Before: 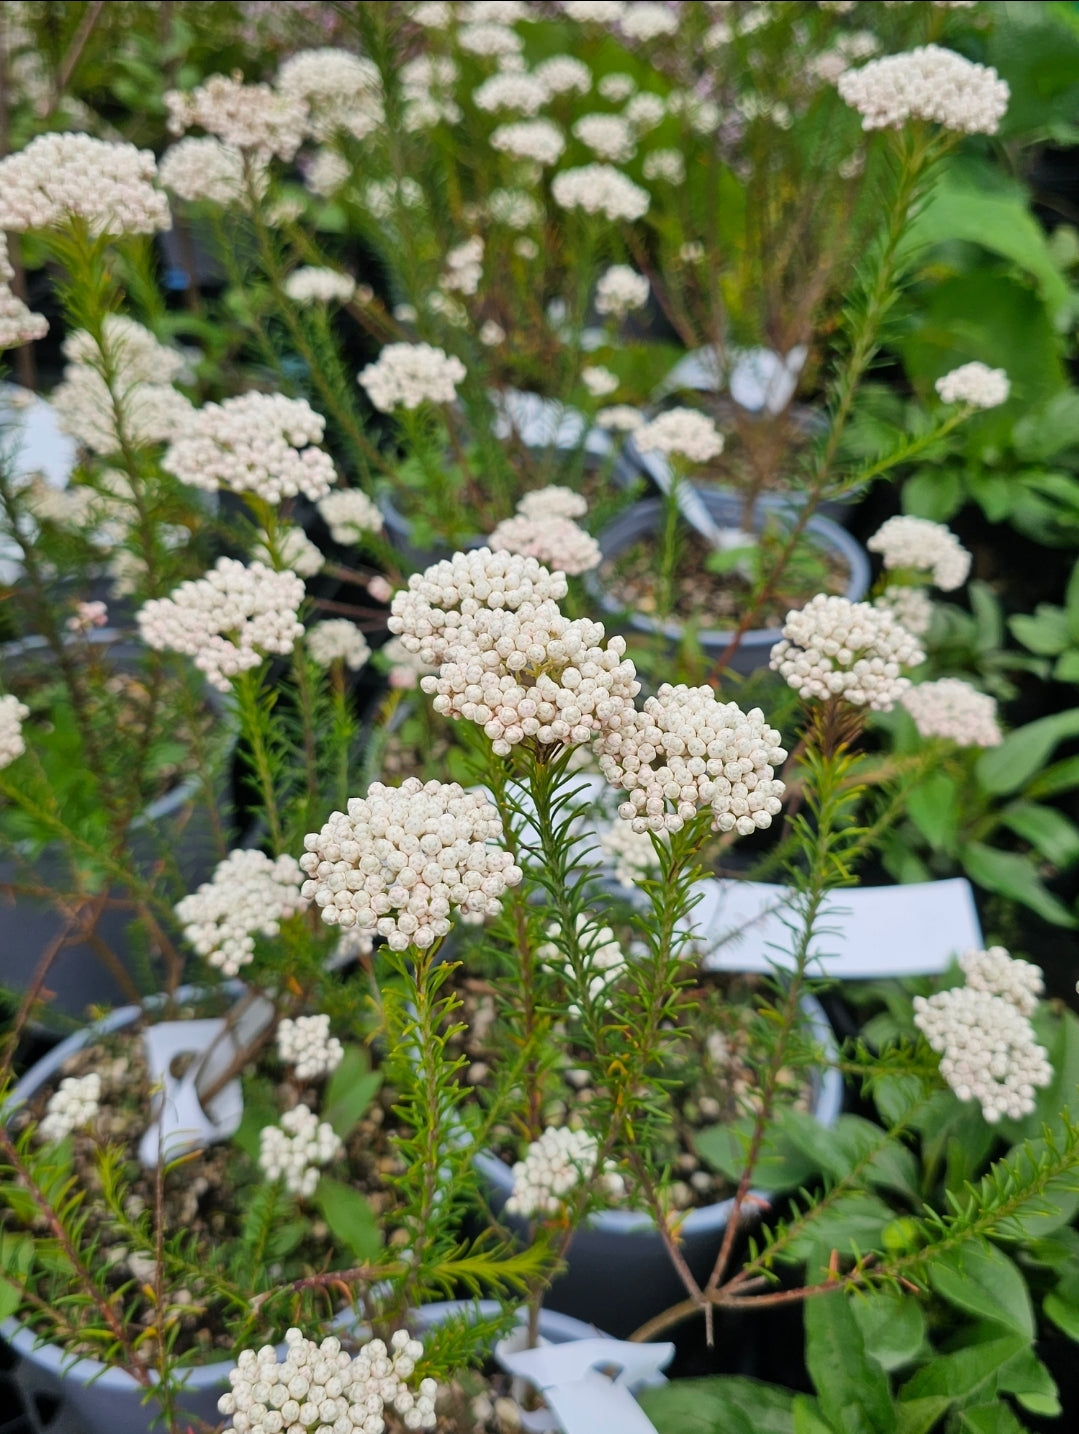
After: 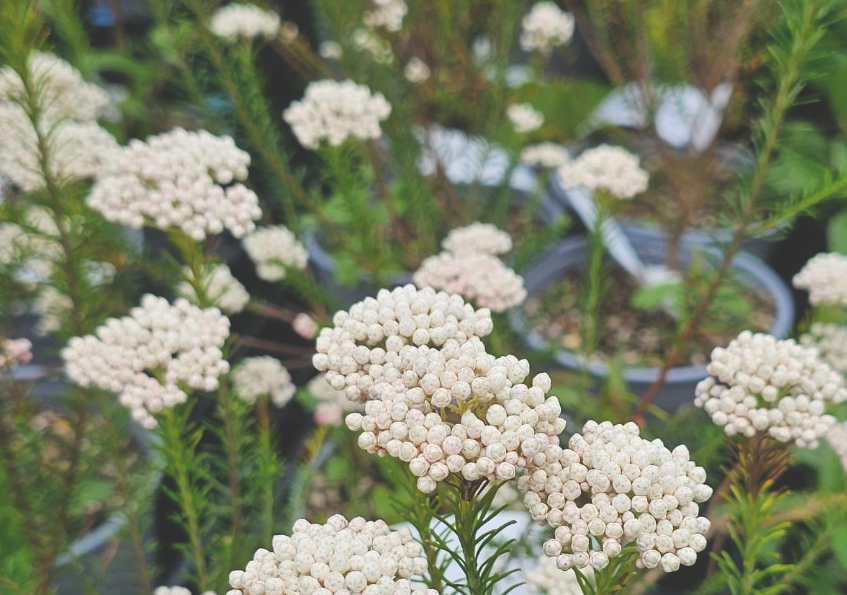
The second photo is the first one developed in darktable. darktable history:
exposure: black level correction -0.028, compensate highlight preservation false
crop: left 7.036%, top 18.398%, right 14.379%, bottom 40.043%
